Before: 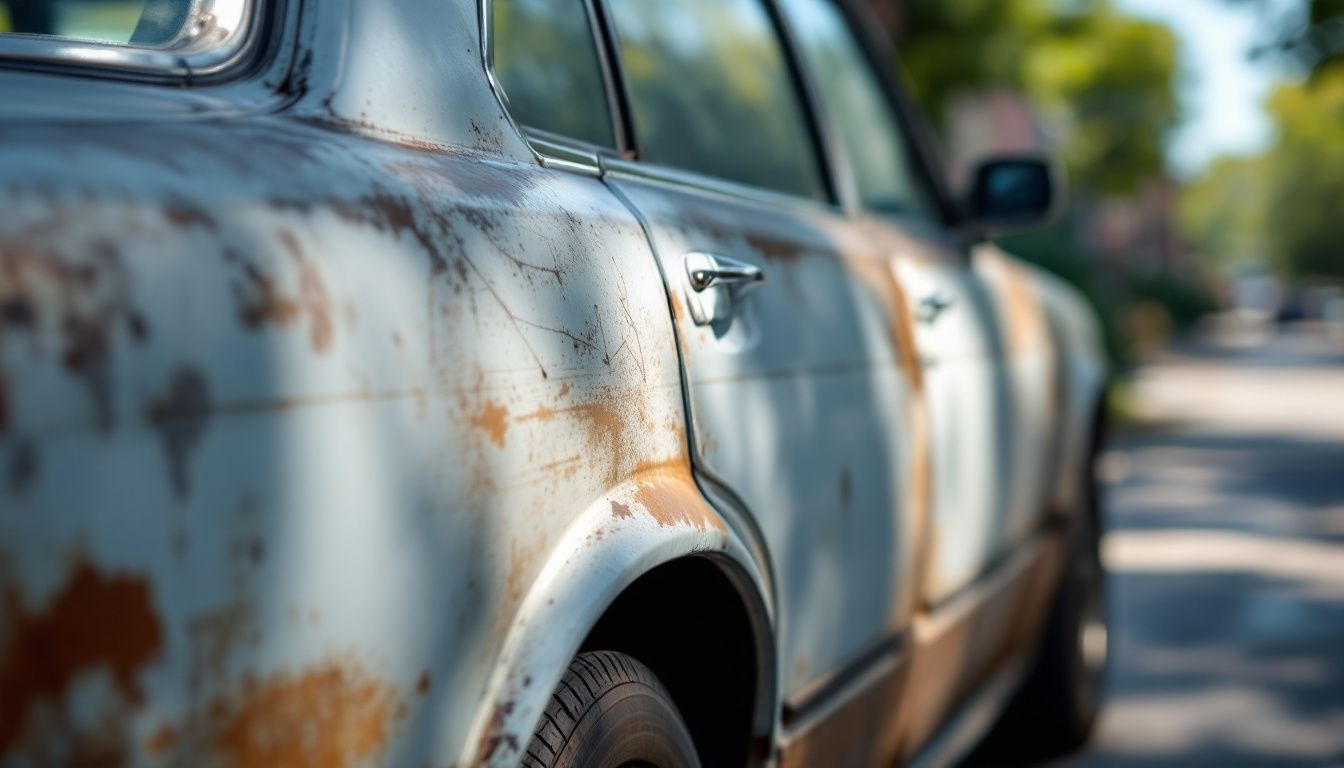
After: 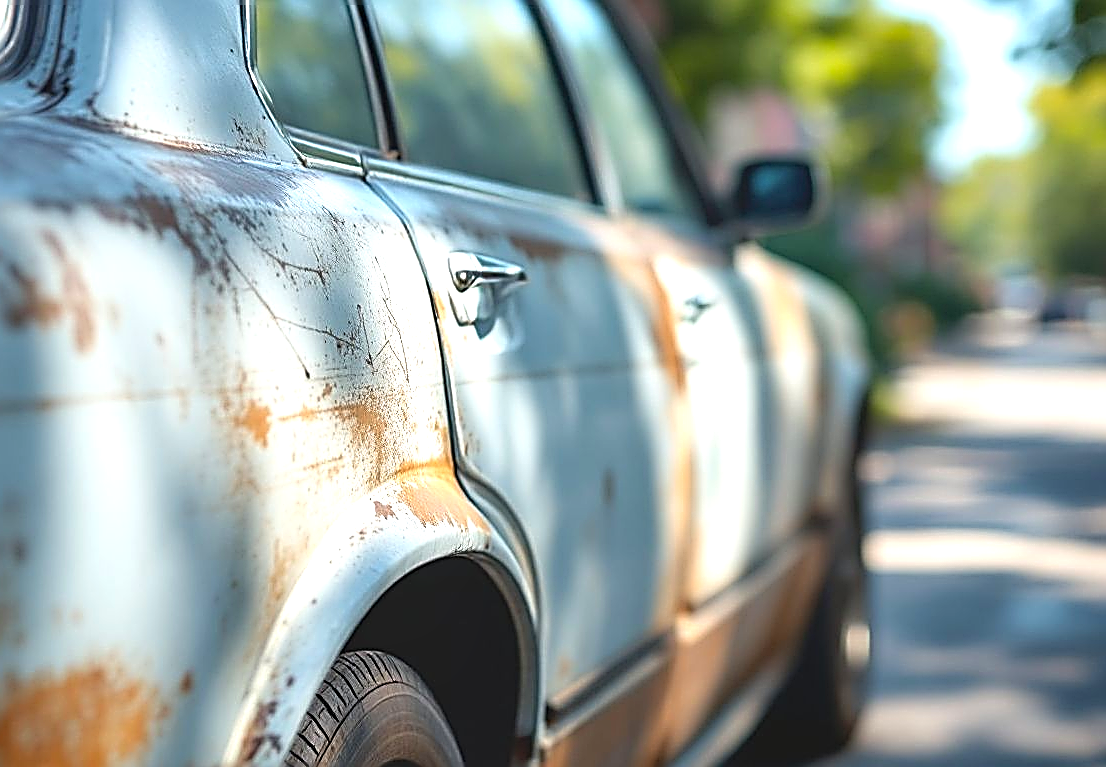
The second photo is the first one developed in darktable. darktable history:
sharpen: amount 1.844
exposure: black level correction 0.001, exposure 0.955 EV, compensate highlight preservation false
crop: left 17.647%, bottom 0.047%
local contrast: highlights 68%, shadows 67%, detail 83%, midtone range 0.327
shadows and highlights: radius 126.91, shadows 30.34, highlights -30.91, low approximation 0.01, soften with gaussian
